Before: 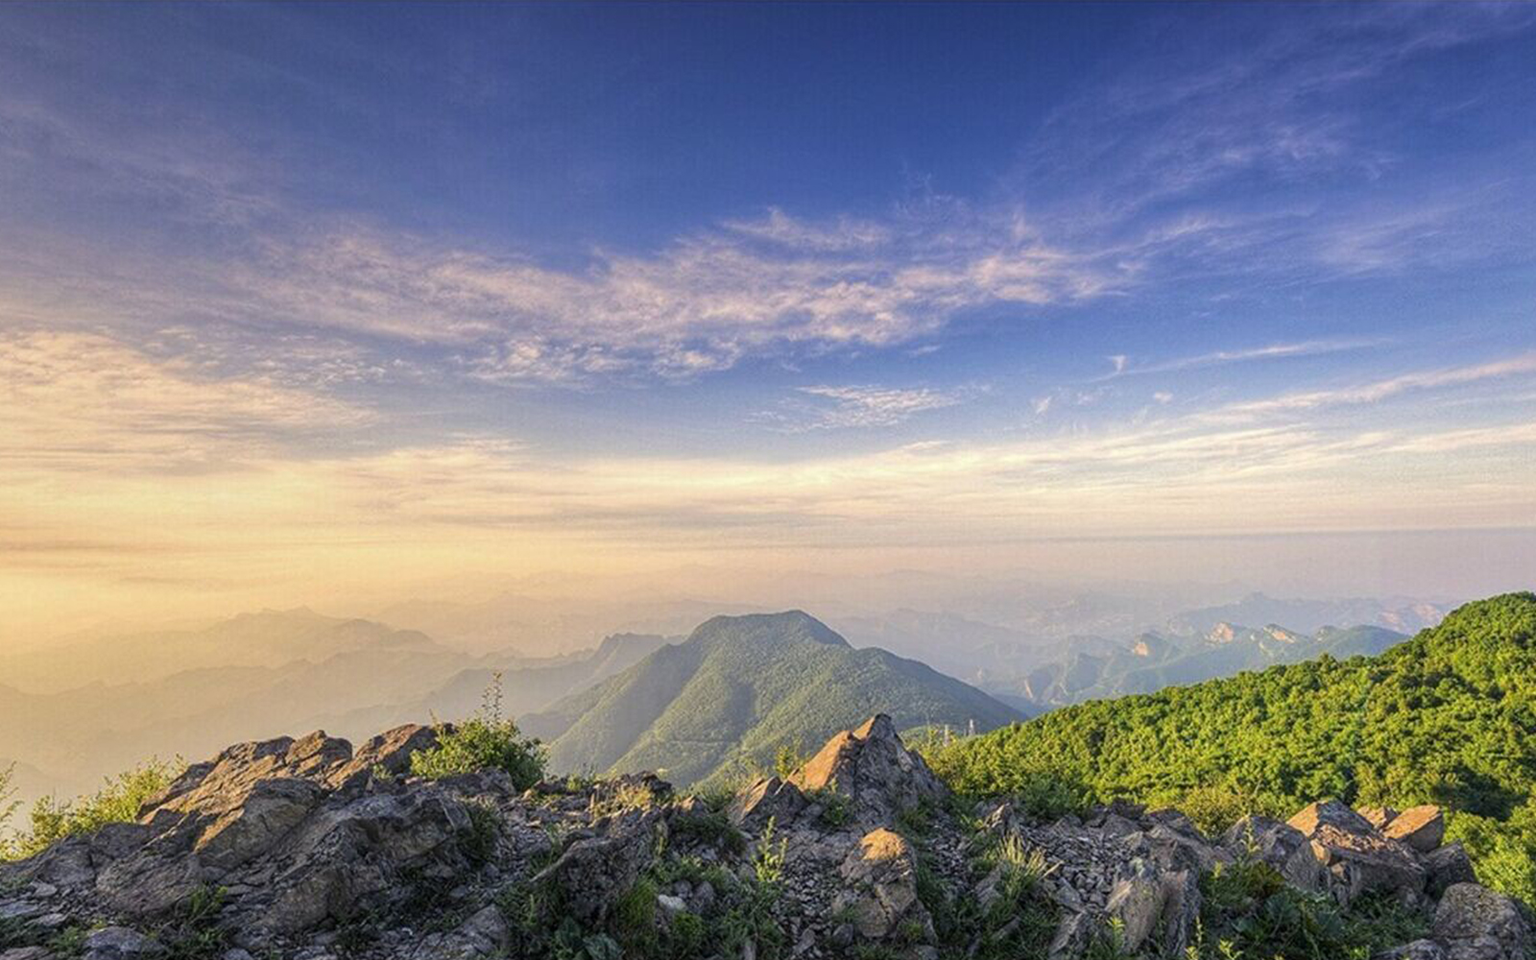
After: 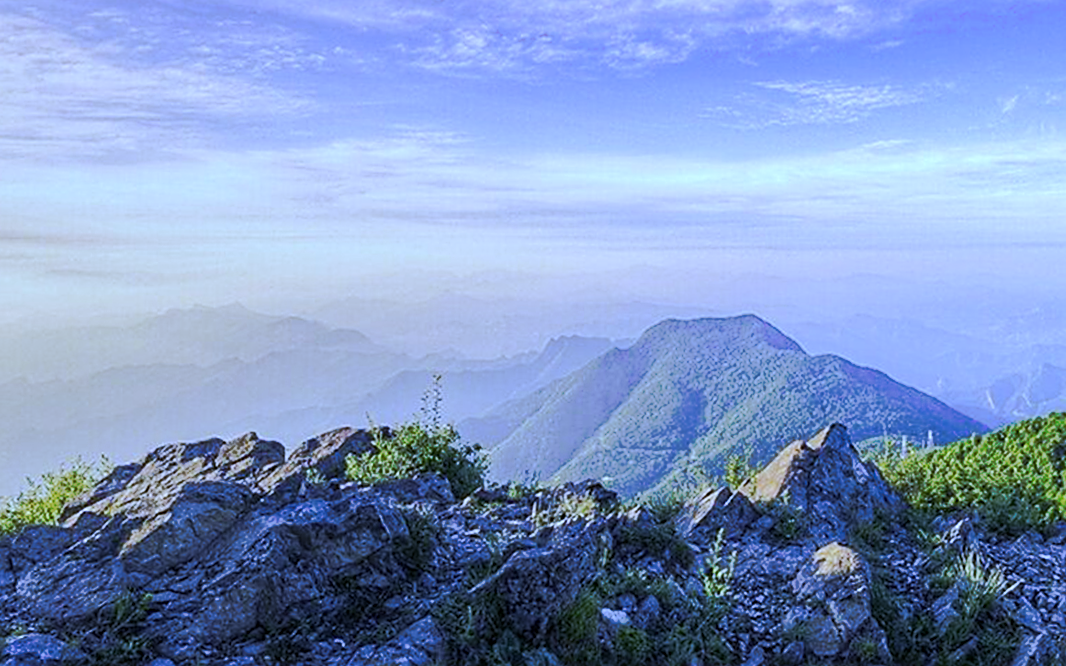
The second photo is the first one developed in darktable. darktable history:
white balance: red 0.766, blue 1.537
tone curve: curves: ch0 [(0, 0) (0.003, 0.003) (0.011, 0.011) (0.025, 0.024) (0.044, 0.044) (0.069, 0.068) (0.1, 0.098) (0.136, 0.133) (0.177, 0.174) (0.224, 0.22) (0.277, 0.272) (0.335, 0.329) (0.399, 0.392) (0.468, 0.46) (0.543, 0.607) (0.623, 0.676) (0.709, 0.75) (0.801, 0.828) (0.898, 0.912) (1, 1)], preserve colors none
crop and rotate: angle -0.82°, left 3.85%, top 31.828%, right 27.992%
sharpen: on, module defaults
